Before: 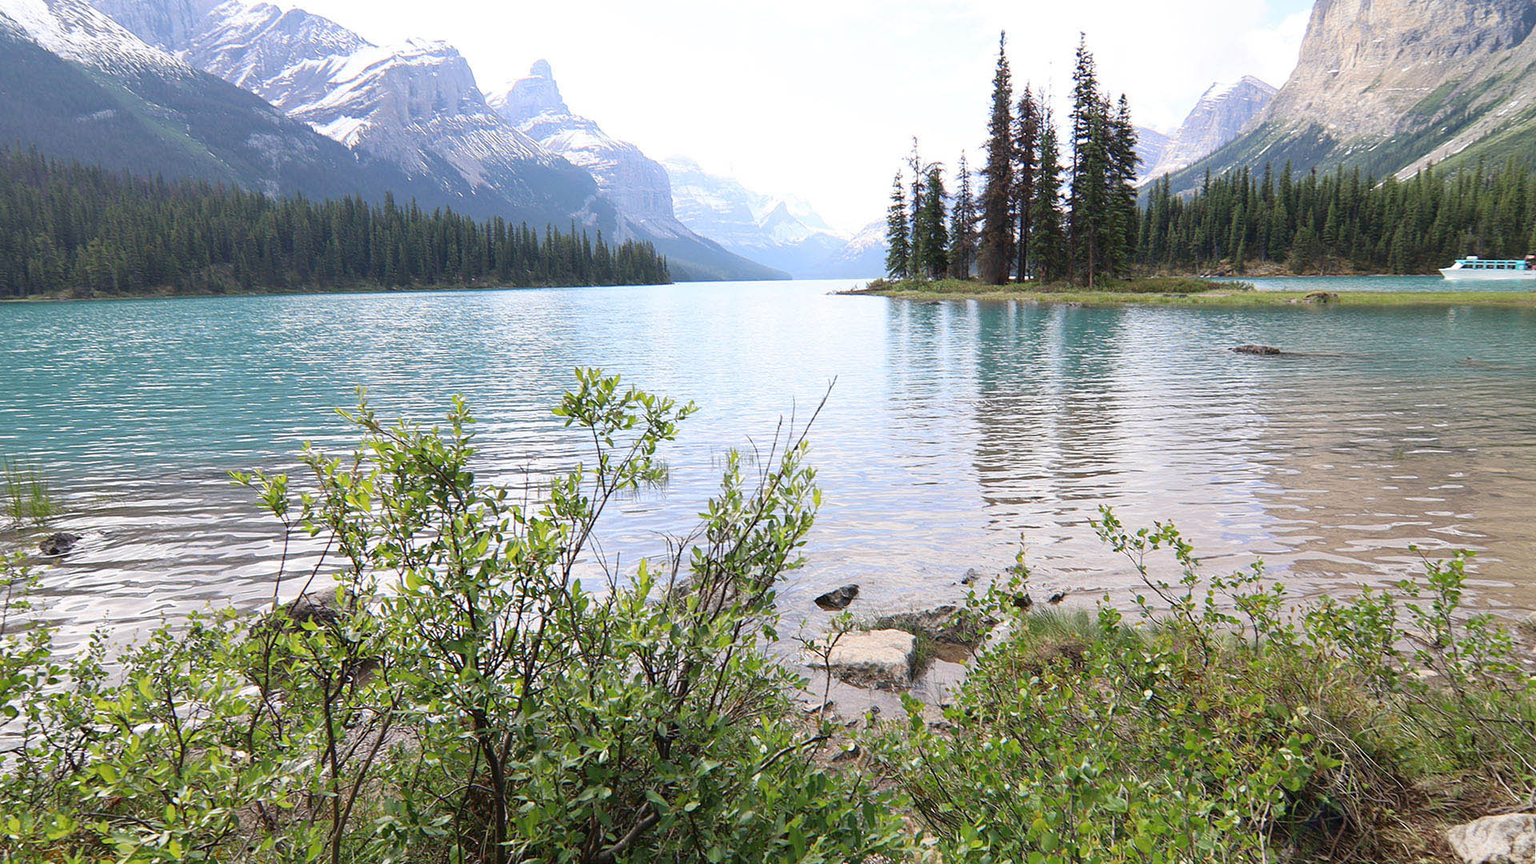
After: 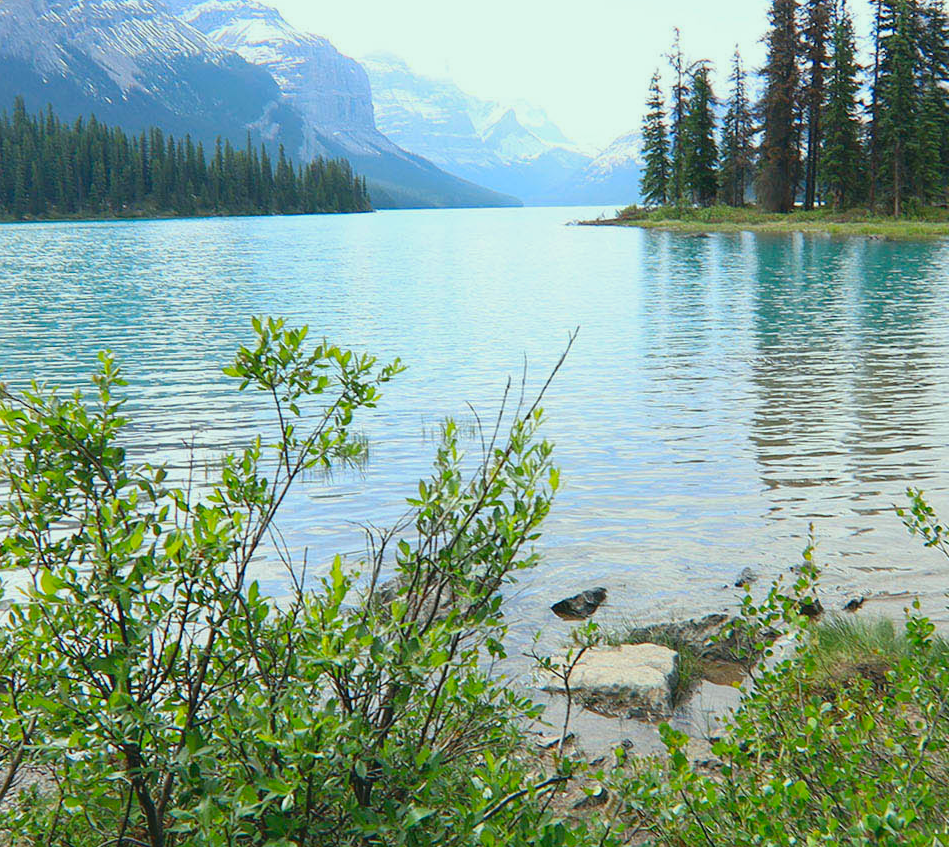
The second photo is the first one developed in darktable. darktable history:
color correction: highlights a* -7.33, highlights b* 1.26, shadows a* -3.55, saturation 1.4
contrast brightness saturation: contrast -0.1, saturation -0.1
crop and rotate: angle 0.02°, left 24.353%, top 13.219%, right 26.156%, bottom 8.224%
